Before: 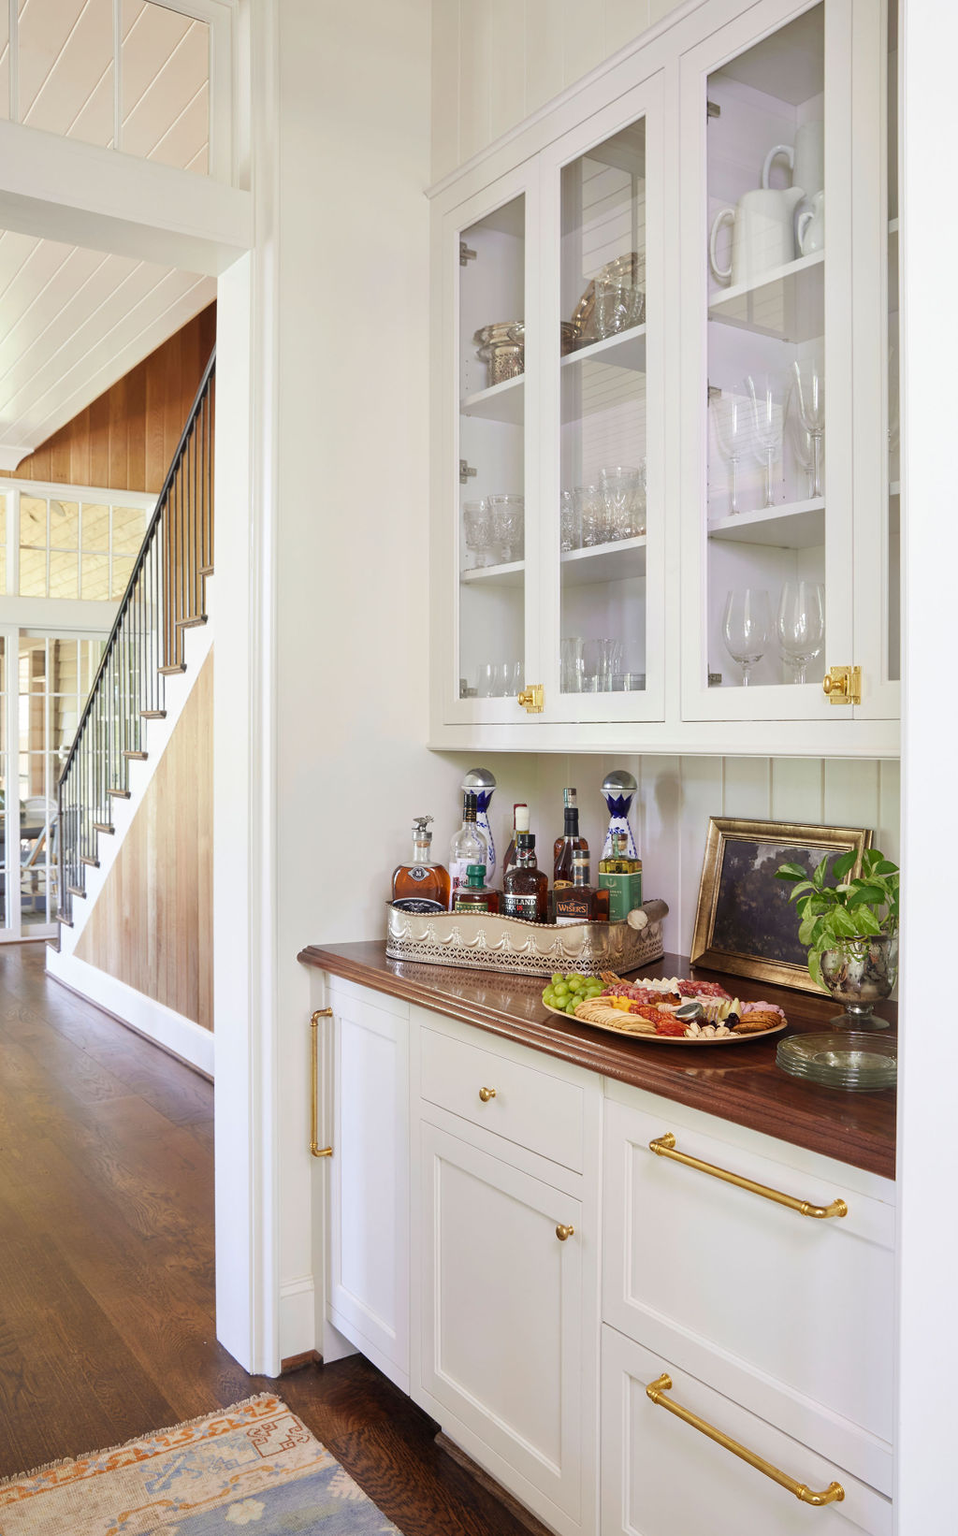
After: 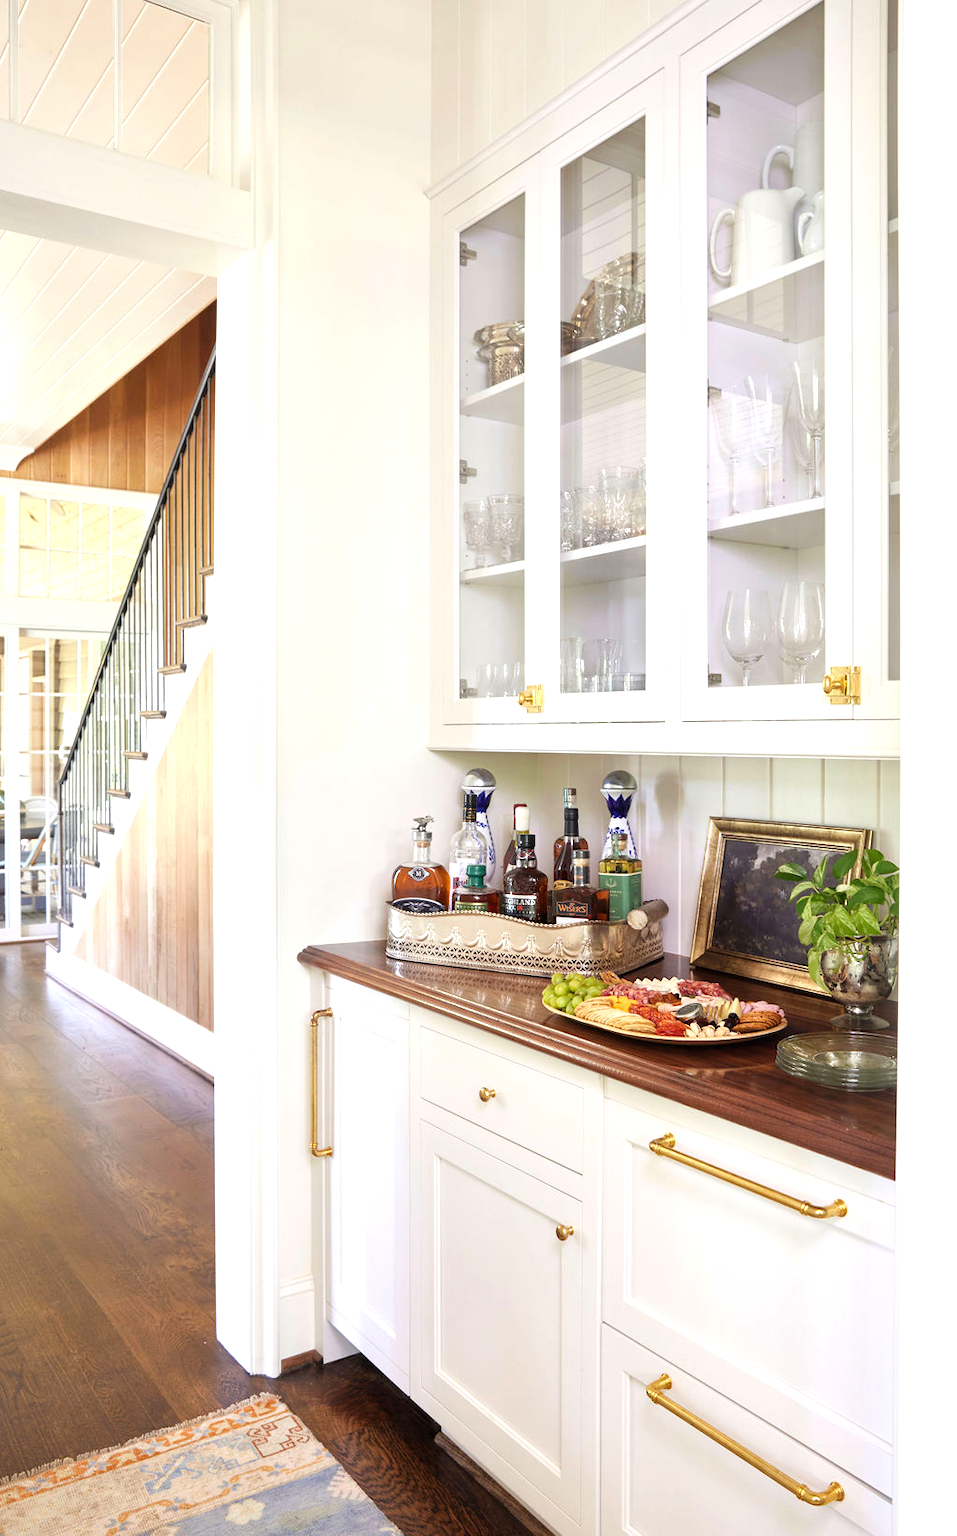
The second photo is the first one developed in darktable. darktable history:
tone equalizer: -8 EV -0.423 EV, -7 EV -0.427 EV, -6 EV -0.341 EV, -5 EV -0.207 EV, -3 EV 0.256 EV, -2 EV 0.352 EV, -1 EV 0.366 EV, +0 EV 0.43 EV
exposure: black level correction 0.001, exposure 0.191 EV, compensate highlight preservation false
